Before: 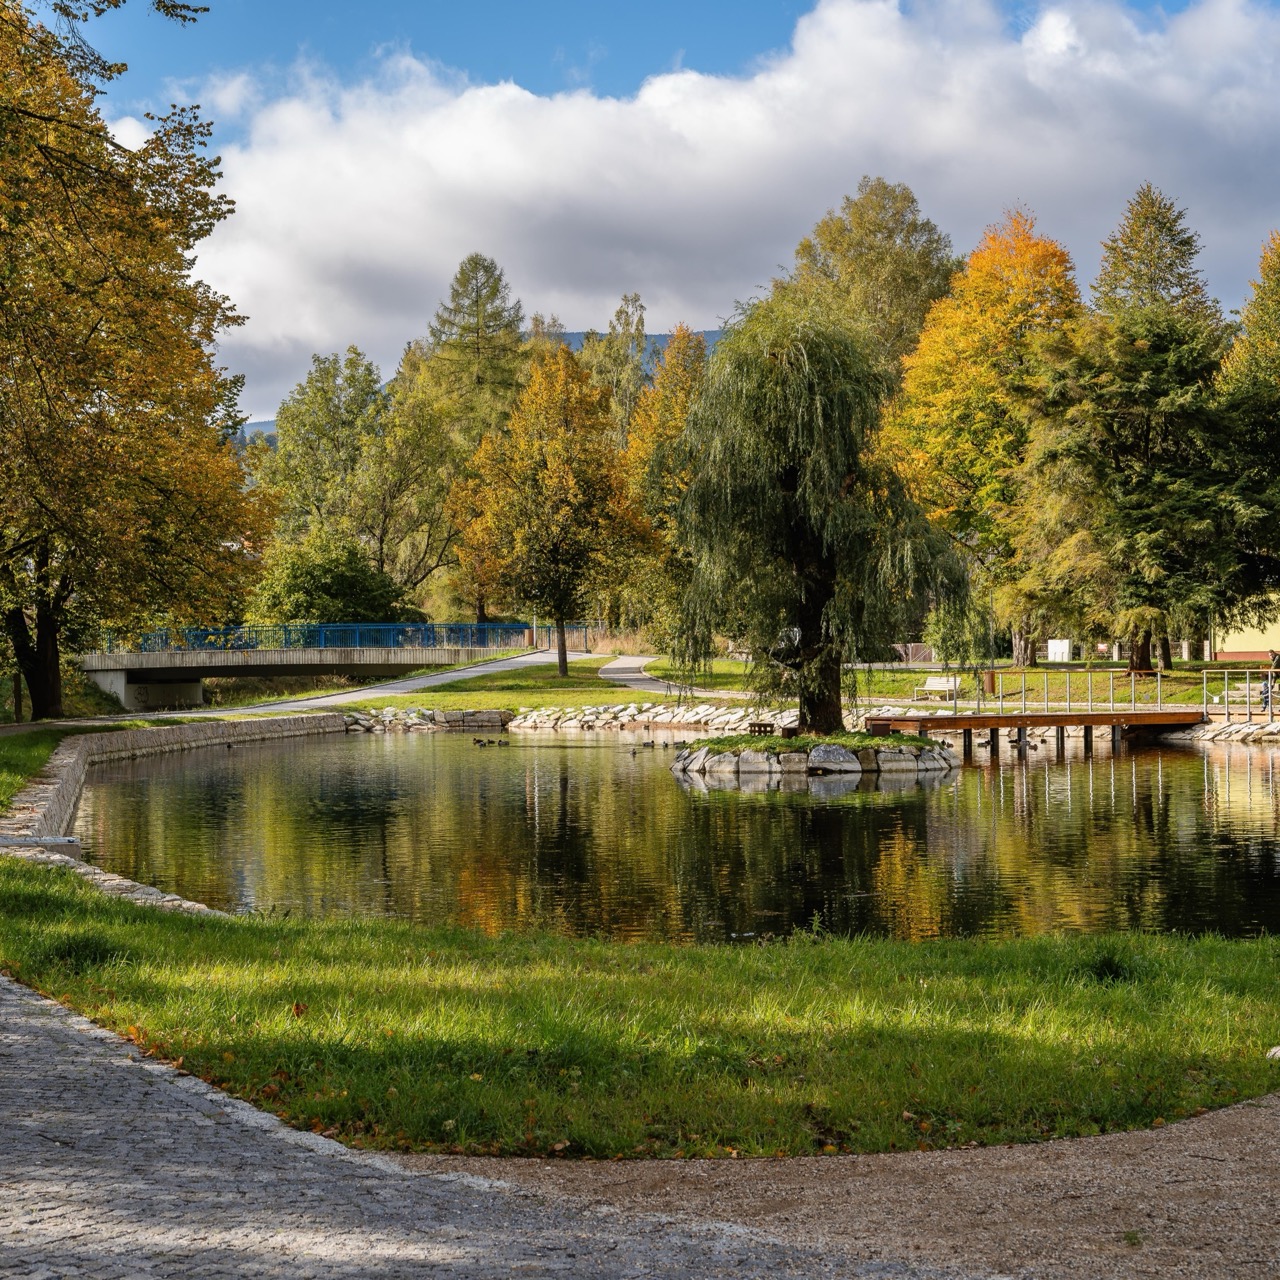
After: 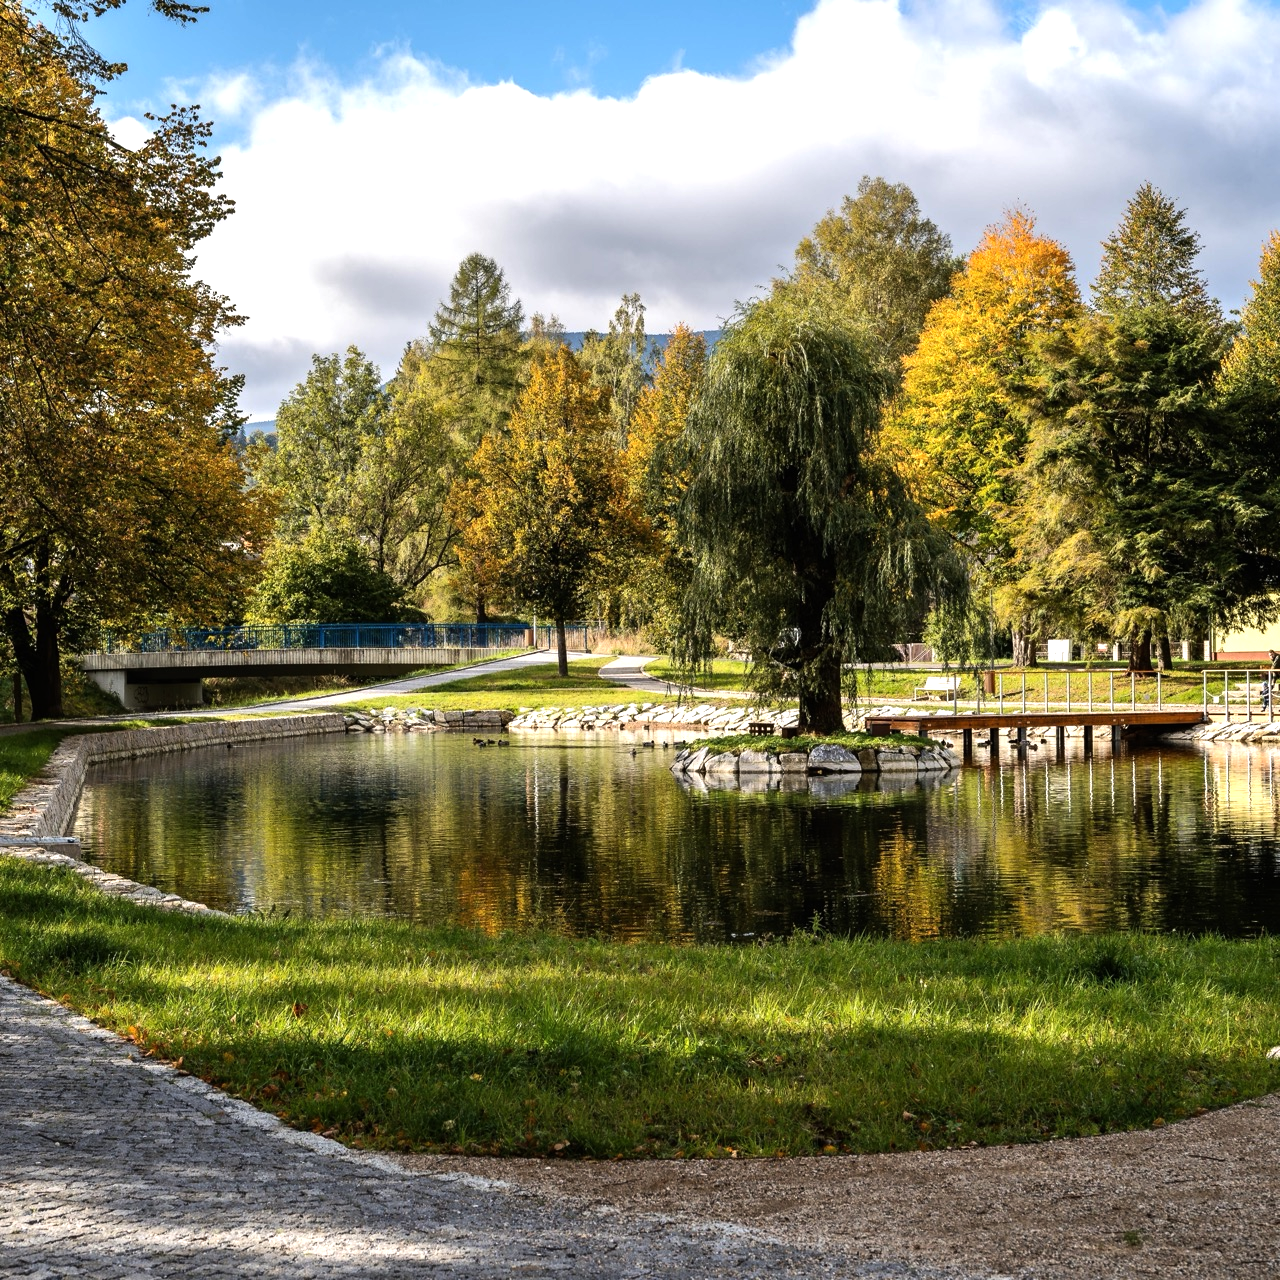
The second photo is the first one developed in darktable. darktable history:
tone equalizer: -8 EV -0.713 EV, -7 EV -0.691 EV, -6 EV -0.628 EV, -5 EV -0.37 EV, -3 EV 0.371 EV, -2 EV 0.6 EV, -1 EV 0.69 EV, +0 EV 0.759 EV, edges refinement/feathering 500, mask exposure compensation -1.57 EV, preserve details no
